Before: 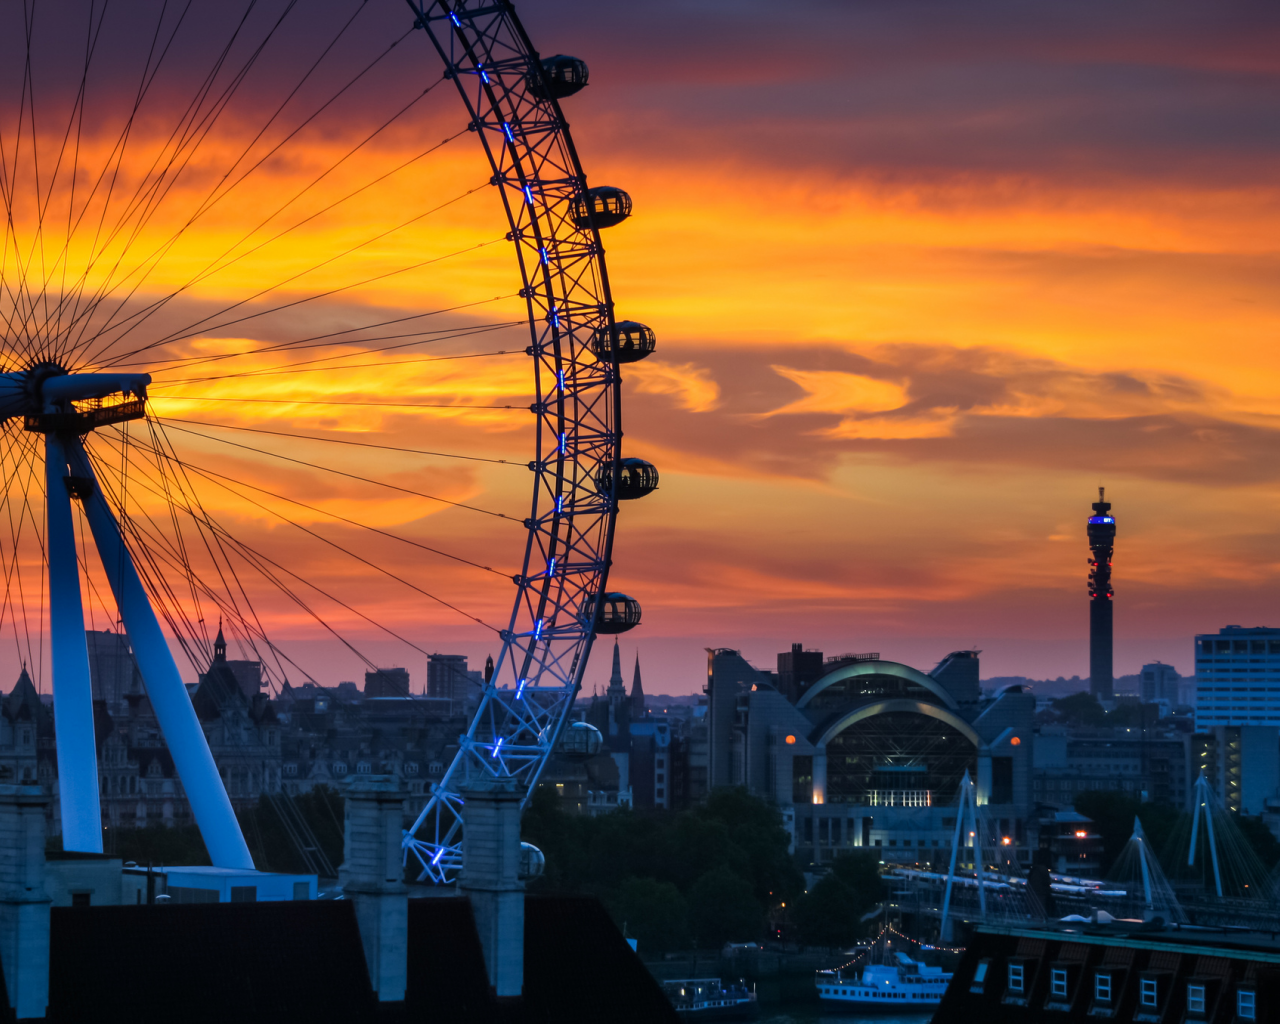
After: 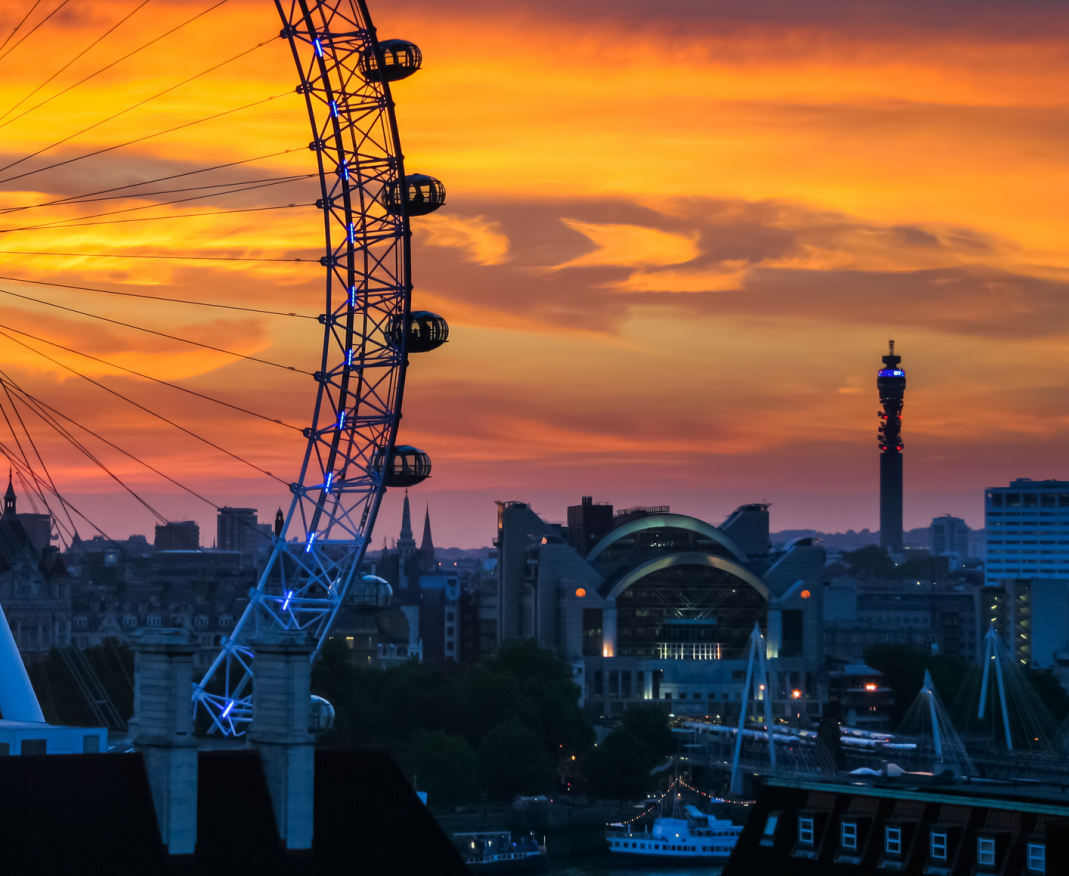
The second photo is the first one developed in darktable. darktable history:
crop: left 16.413%, top 14.397%
